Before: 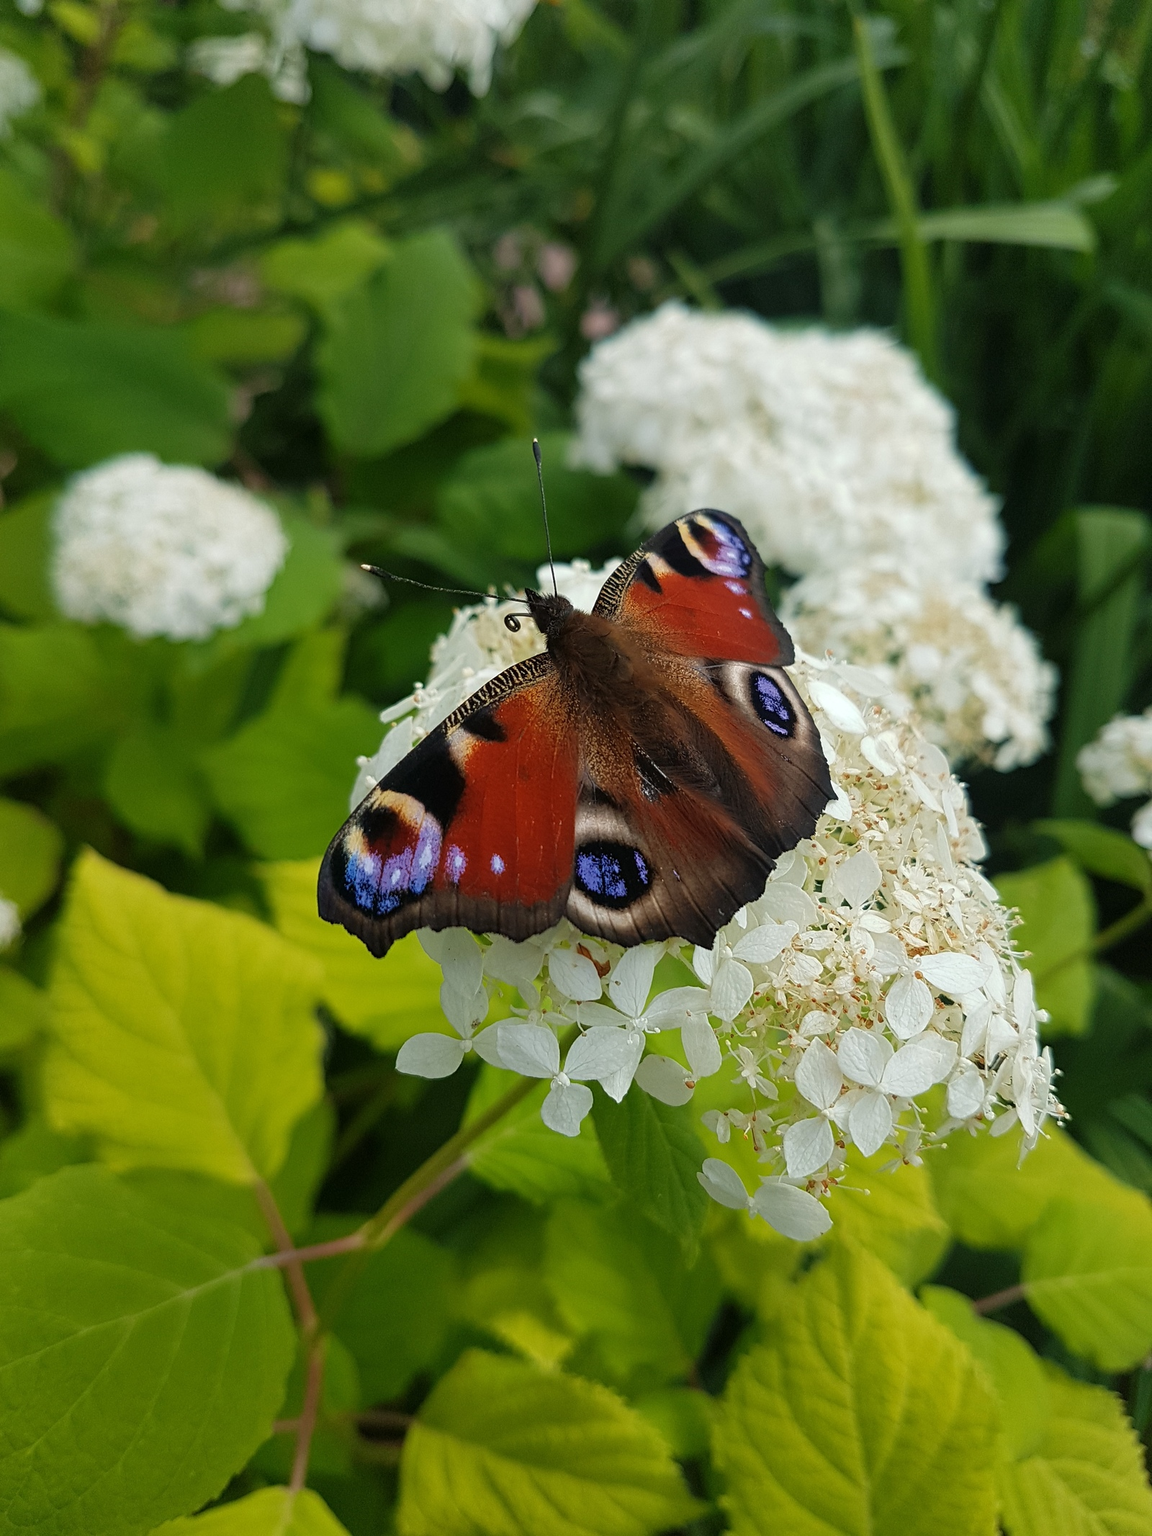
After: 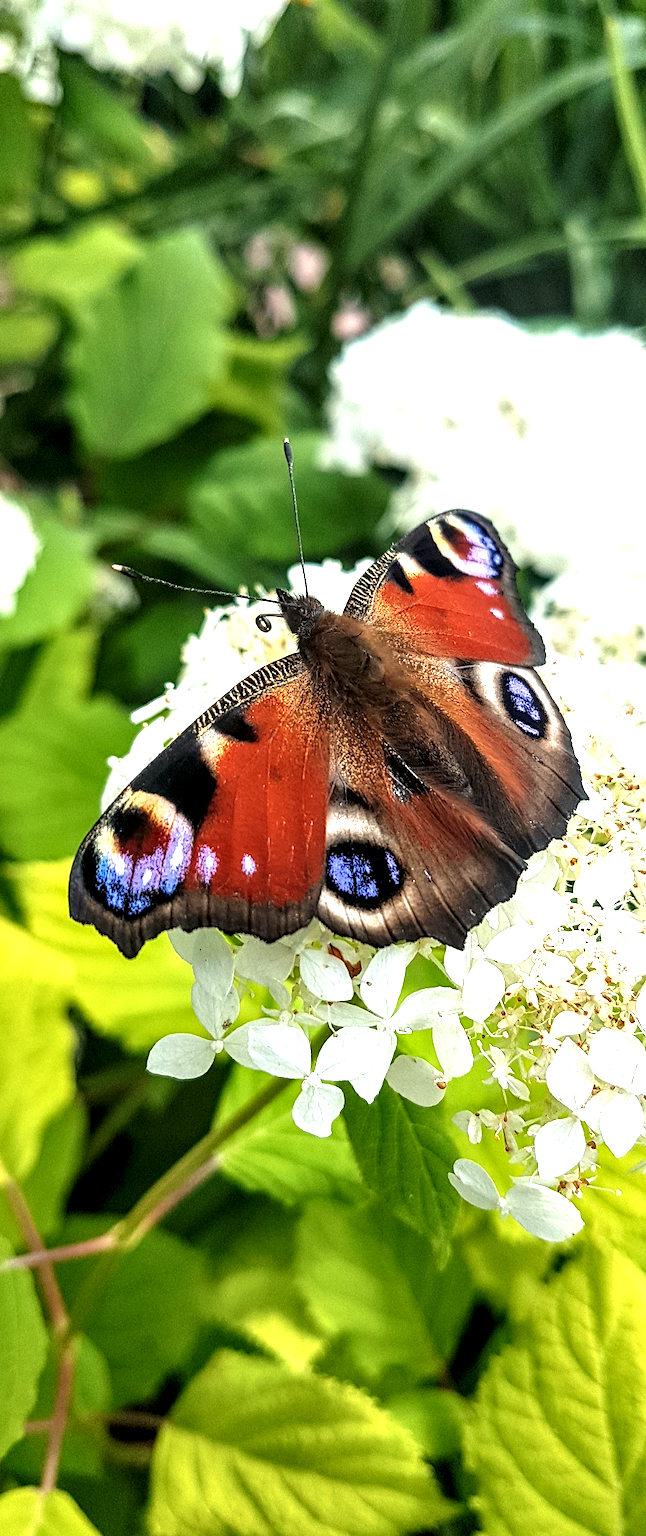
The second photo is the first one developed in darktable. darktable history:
local contrast: highlights 60%, shadows 60%, detail 160%
crop: left 21.674%, right 22.086%
contrast equalizer: octaves 7, y [[0.6 ×6], [0.55 ×6], [0 ×6], [0 ×6], [0 ×6]], mix 0.3
exposure: black level correction 0, exposure 1.2 EV, compensate exposure bias true, compensate highlight preservation false
